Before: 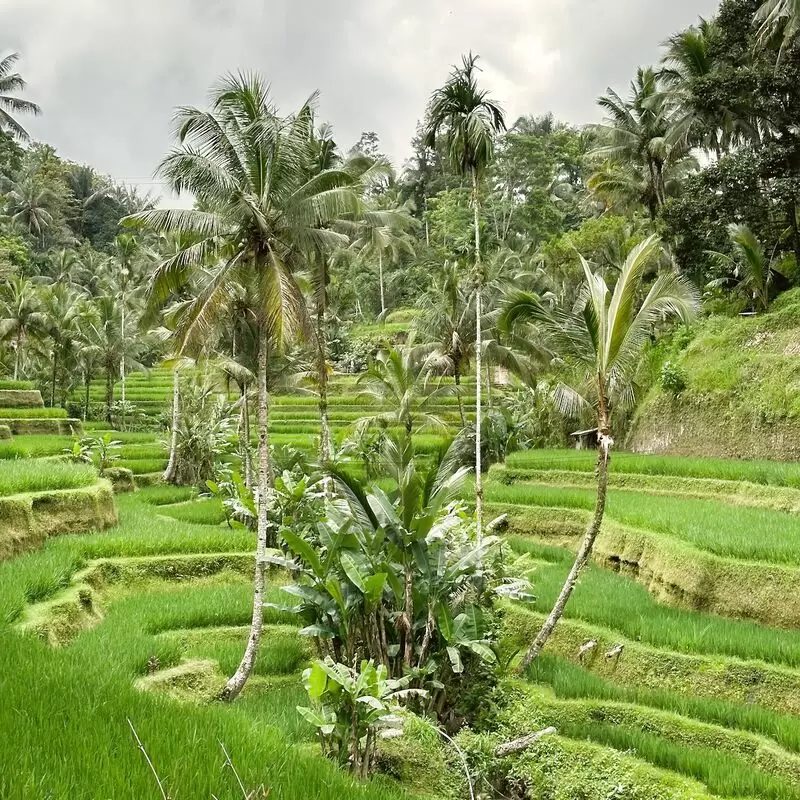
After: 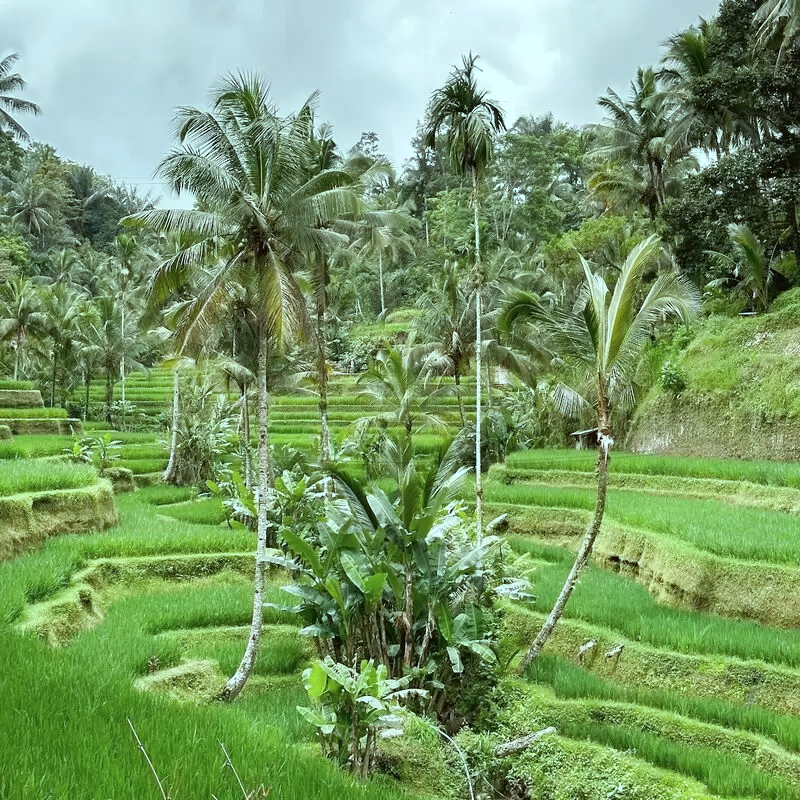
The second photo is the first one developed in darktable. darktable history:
color correction: highlights a* -10.04, highlights b* -10.37
base curve: exposure shift 0, preserve colors none
